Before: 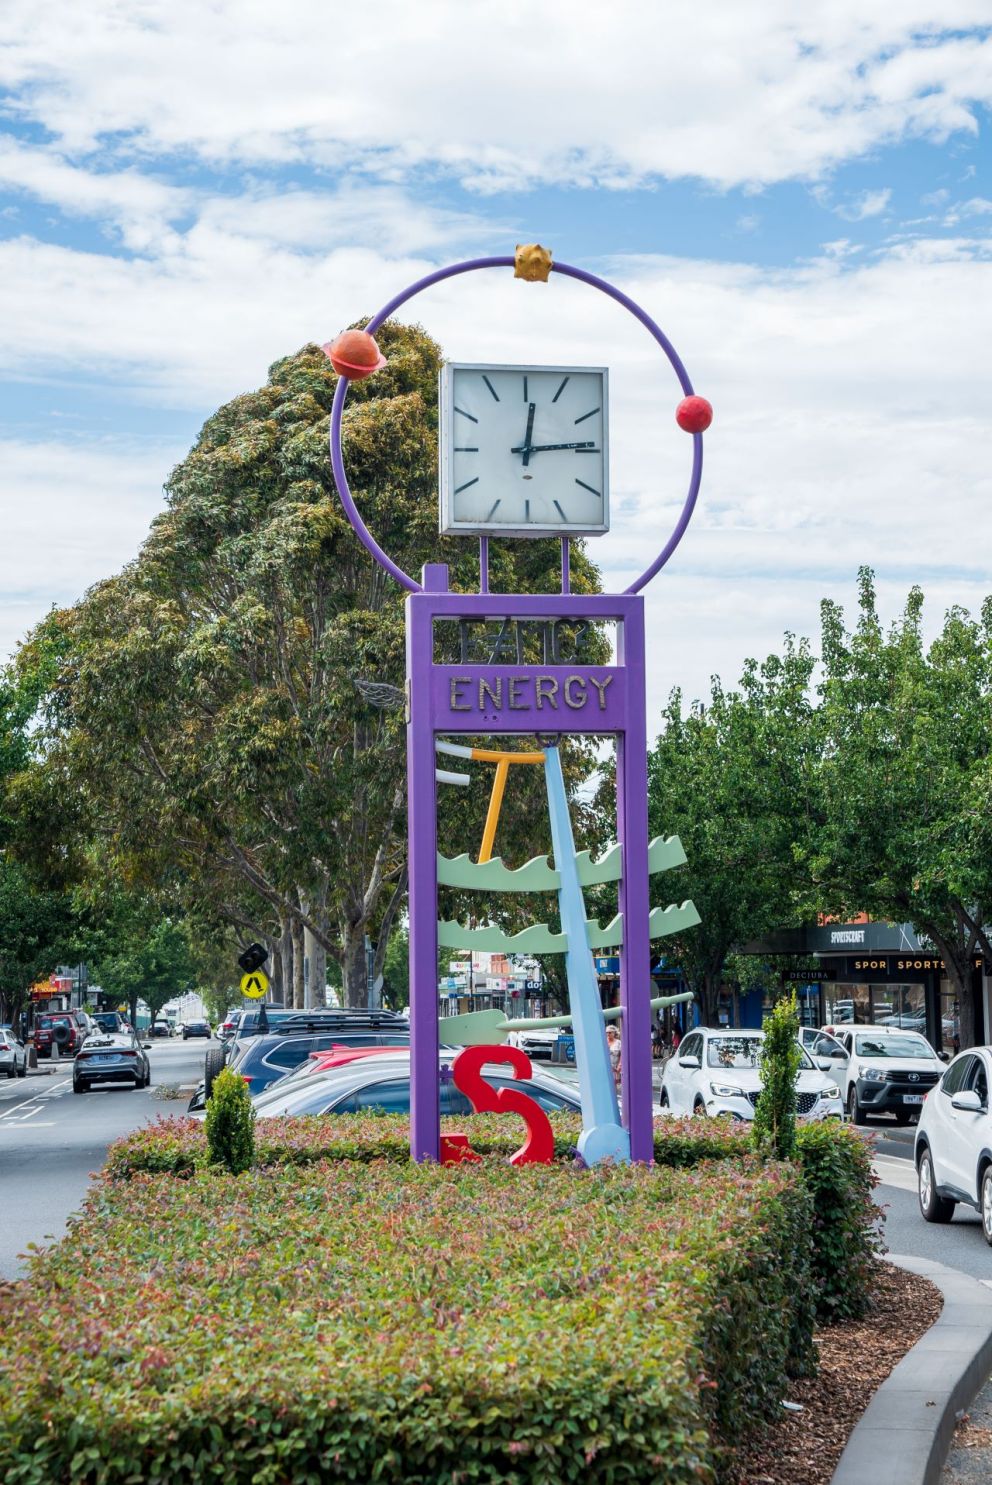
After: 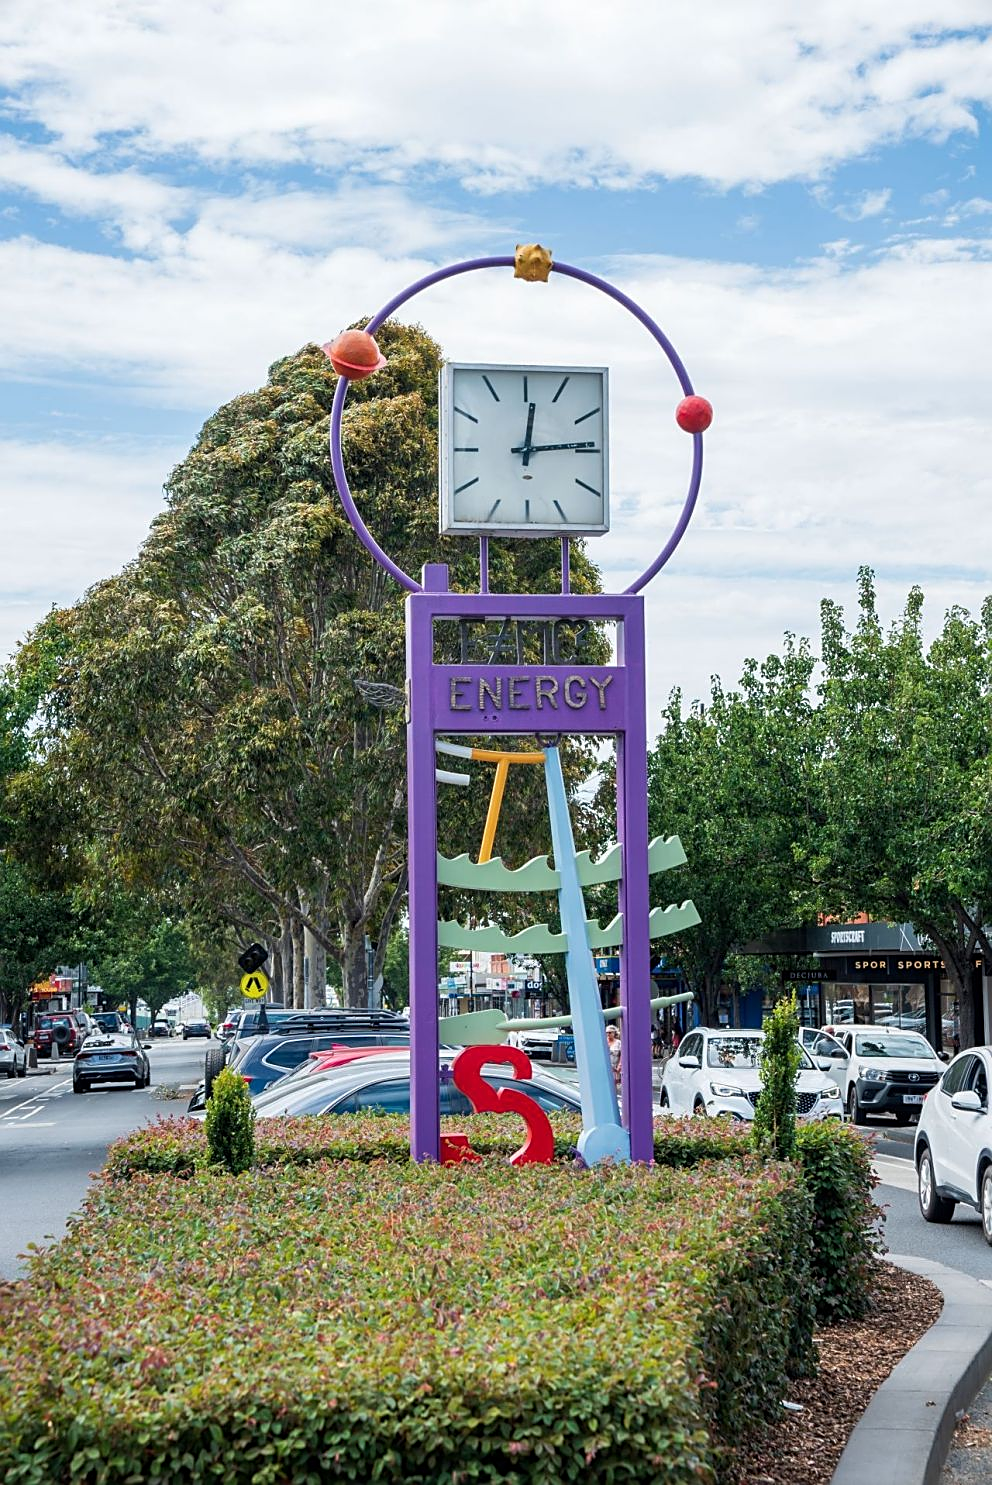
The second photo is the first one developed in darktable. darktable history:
sharpen: on, module defaults
vignetting: fall-off start 116.4%, fall-off radius 59.16%
